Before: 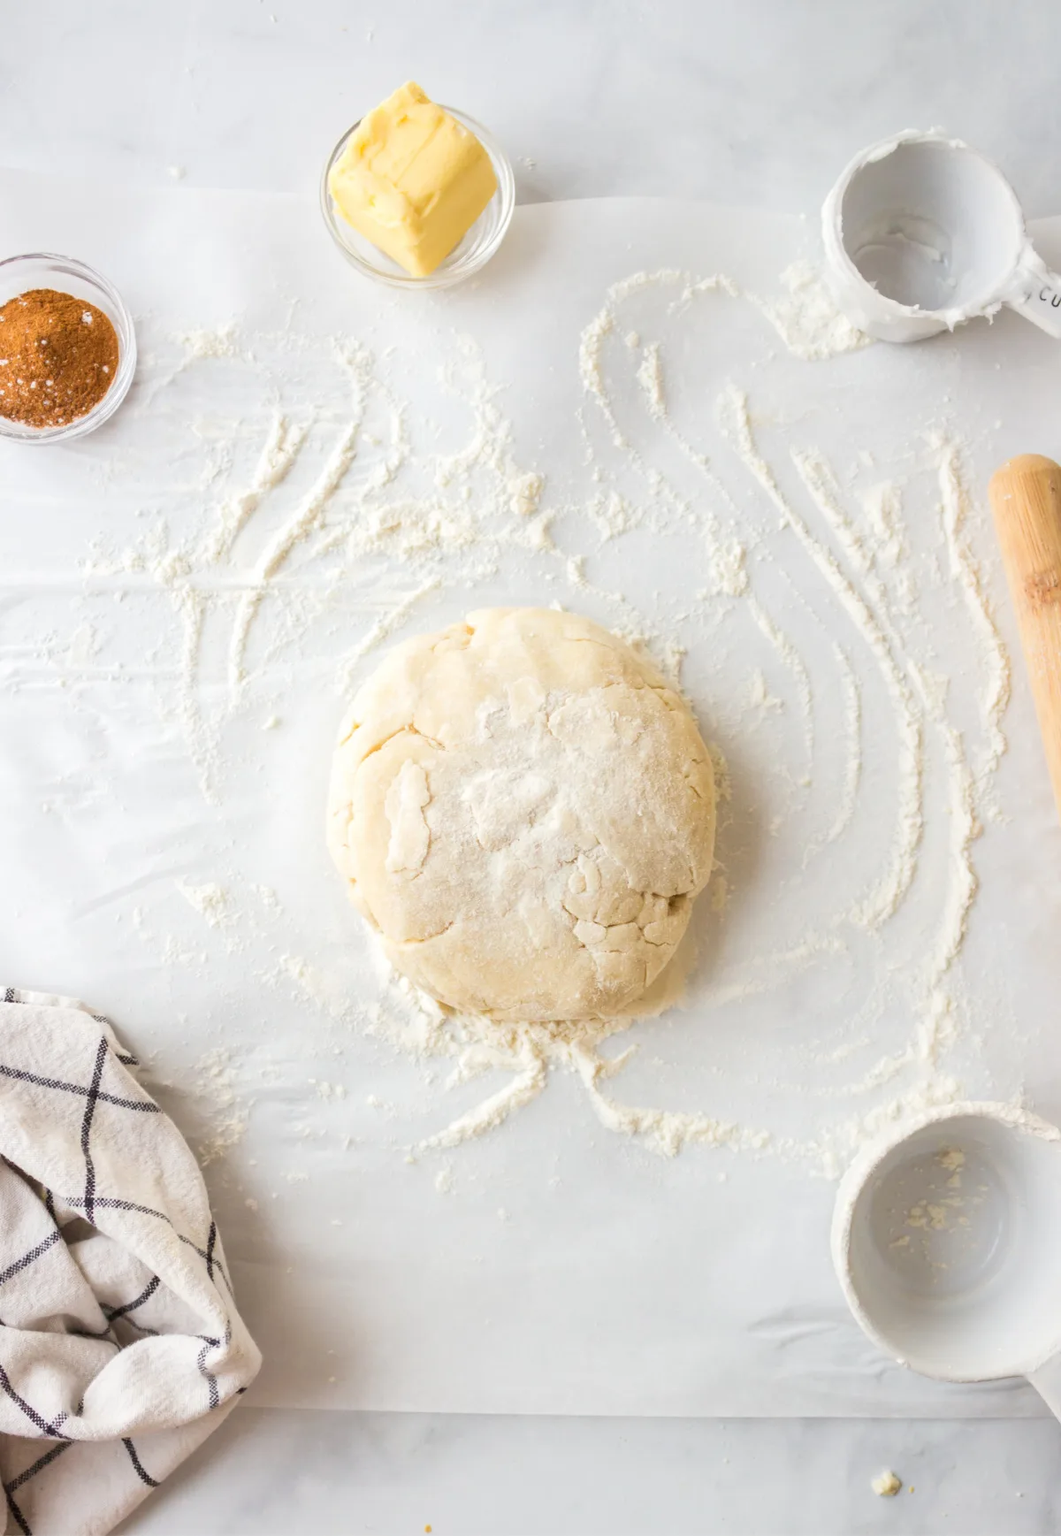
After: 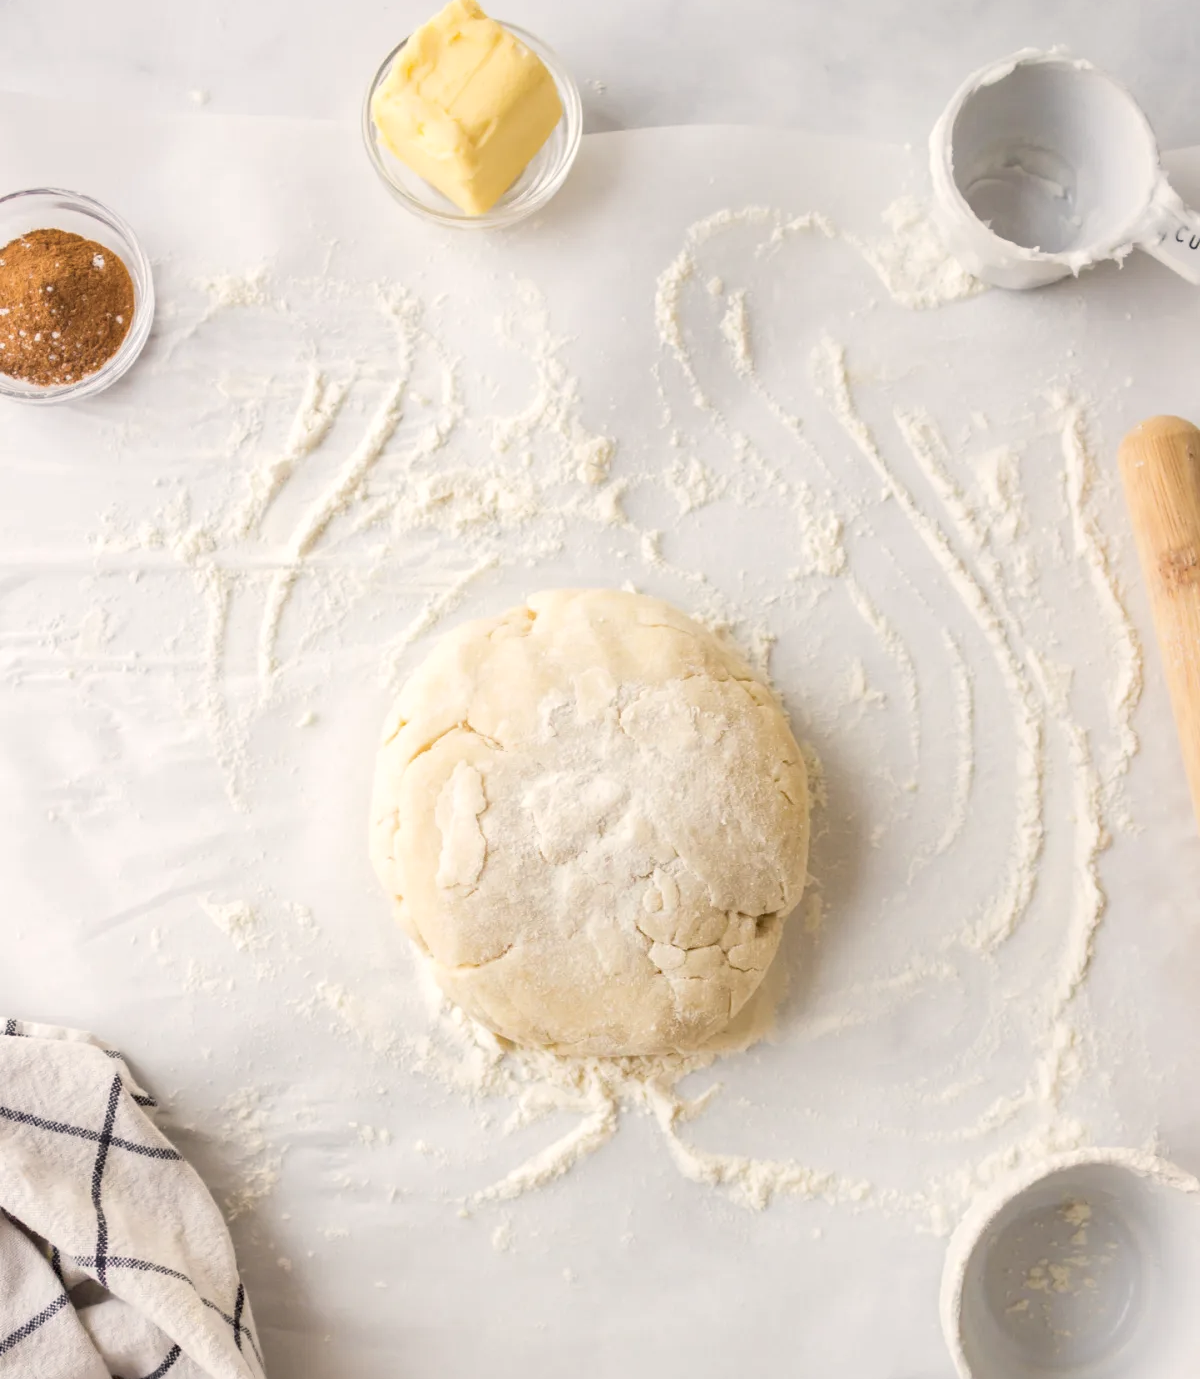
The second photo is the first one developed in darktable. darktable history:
haze removal: compatibility mode true, adaptive false
color correction: highlights a* 2.9, highlights b* 4.99, shadows a* -1.49, shadows b* -4.84, saturation 0.799
crop and rotate: top 5.649%, bottom 14.962%
